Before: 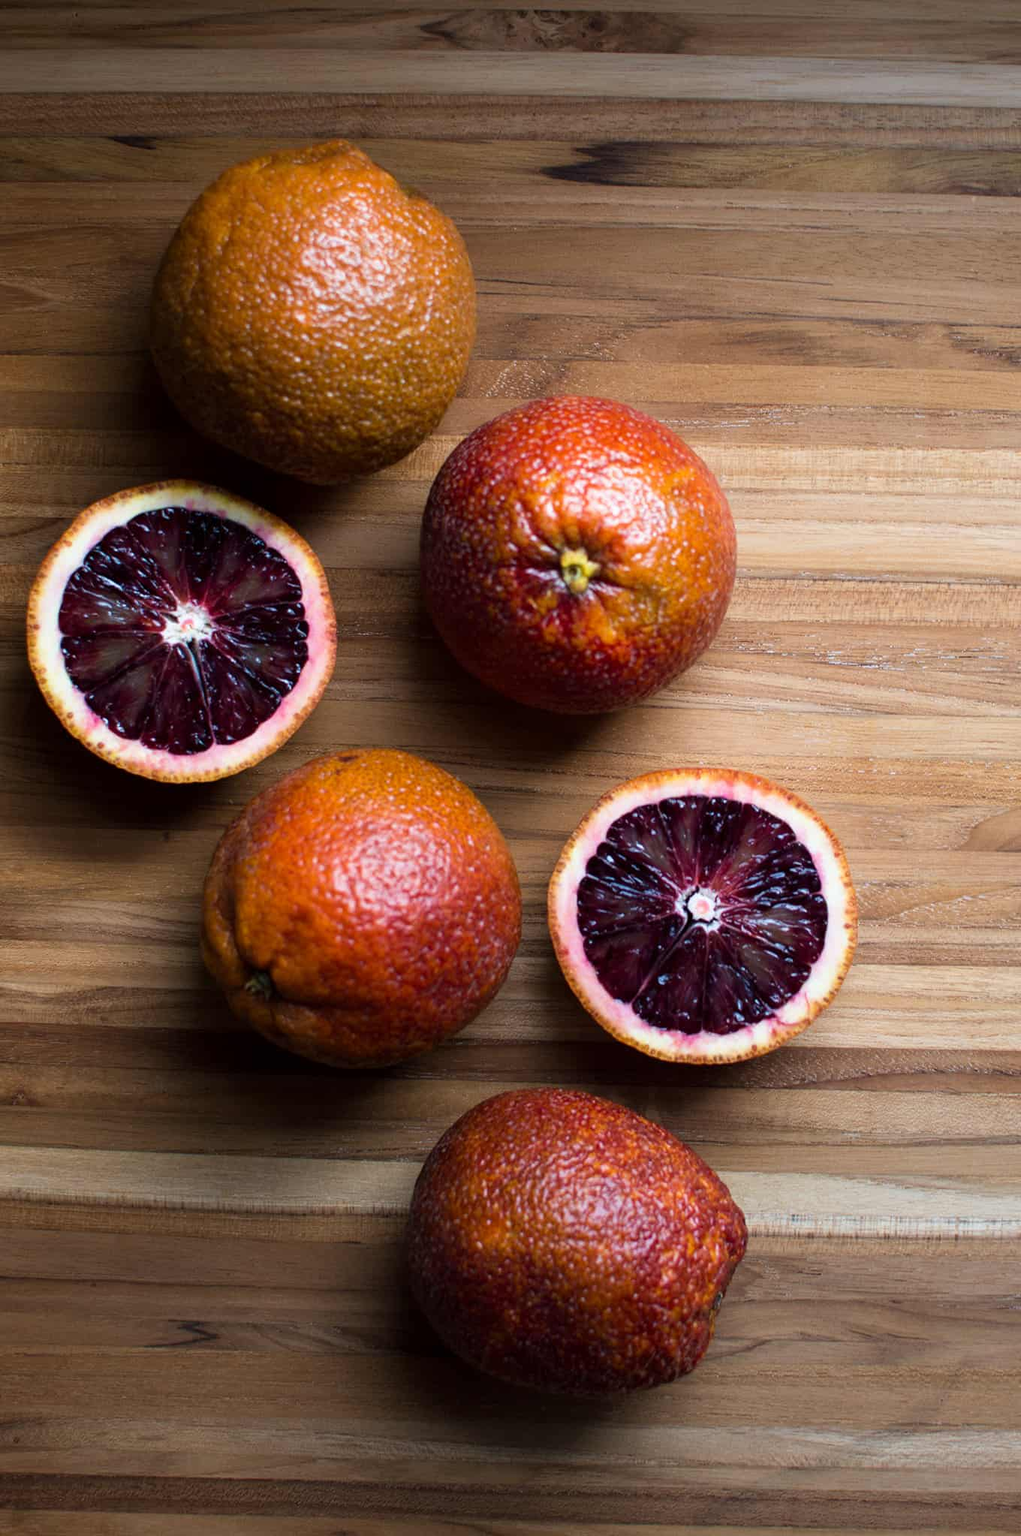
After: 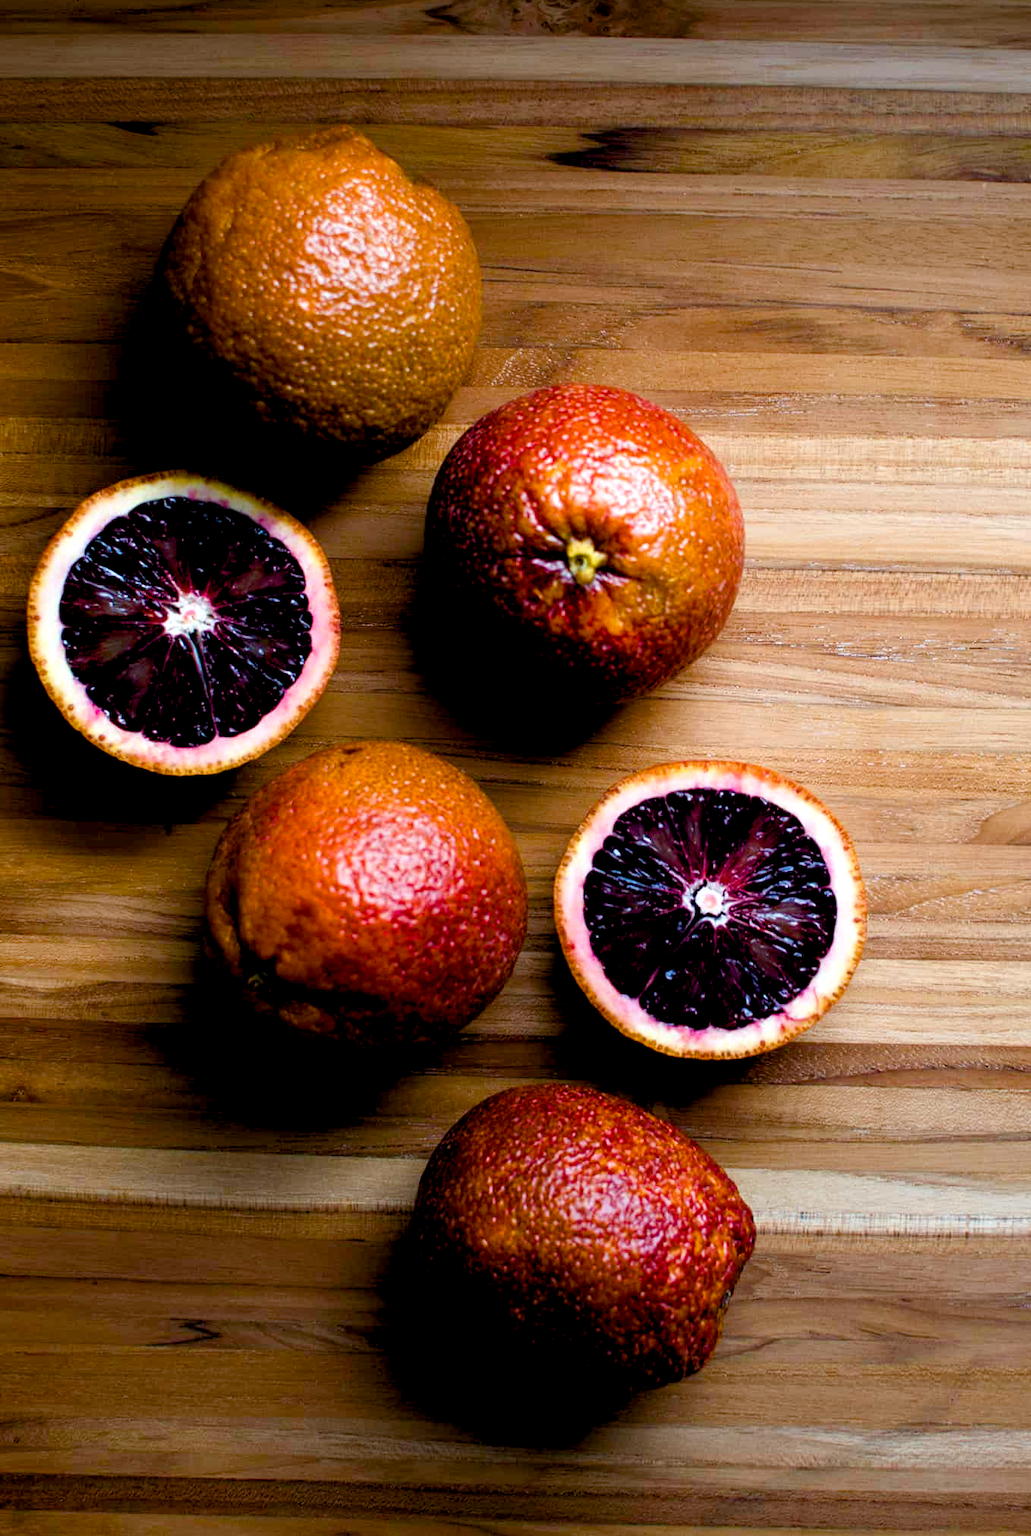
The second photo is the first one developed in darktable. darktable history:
crop: top 1.049%, right 0.001%
color balance rgb: shadows lift › luminance -9.41%, highlights gain › luminance 17.6%, global offset › luminance -1.45%, perceptual saturation grading › highlights -17.77%, perceptual saturation grading › mid-tones 33.1%, perceptual saturation grading › shadows 50.52%, global vibrance 24.22%
